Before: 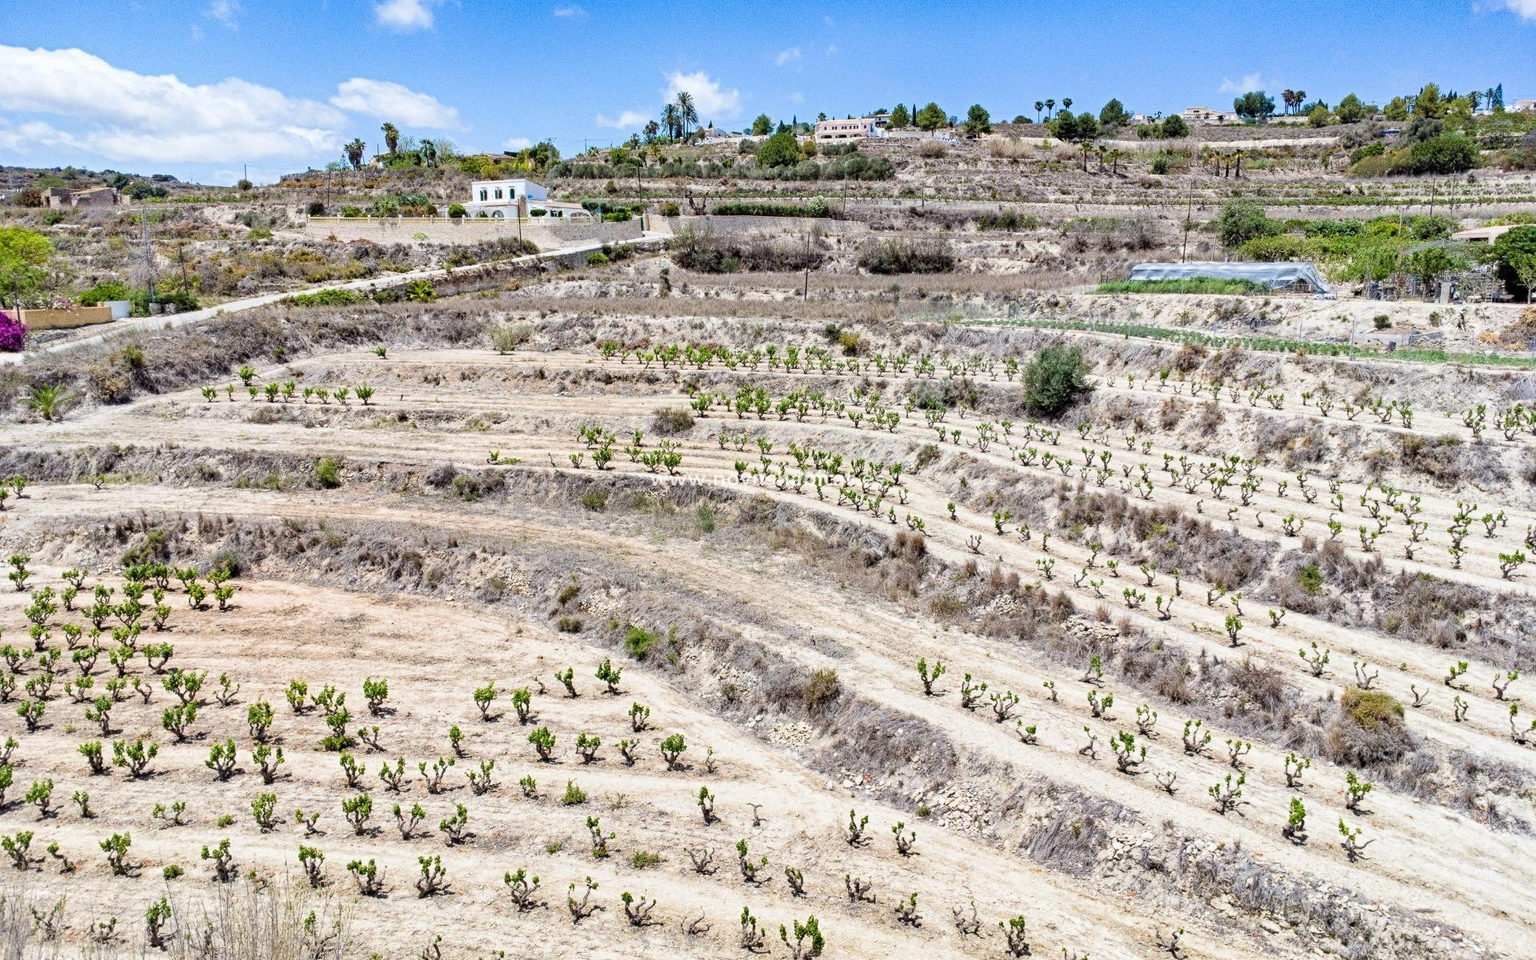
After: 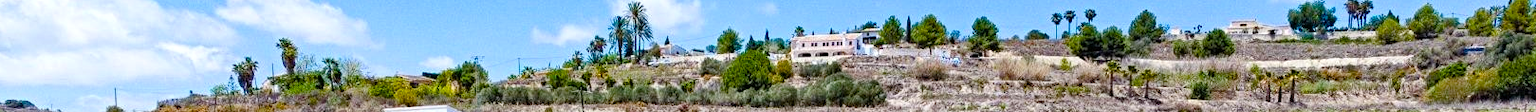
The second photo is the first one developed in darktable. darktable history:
exposure: compensate highlight preservation false
crop and rotate: left 9.644%, top 9.491%, right 6.021%, bottom 80.509%
white balance: emerald 1
color balance rgb: perceptual saturation grading › global saturation 45%, perceptual saturation grading › highlights -25%, perceptual saturation grading › shadows 50%, perceptual brilliance grading › global brilliance 3%, global vibrance 3%
